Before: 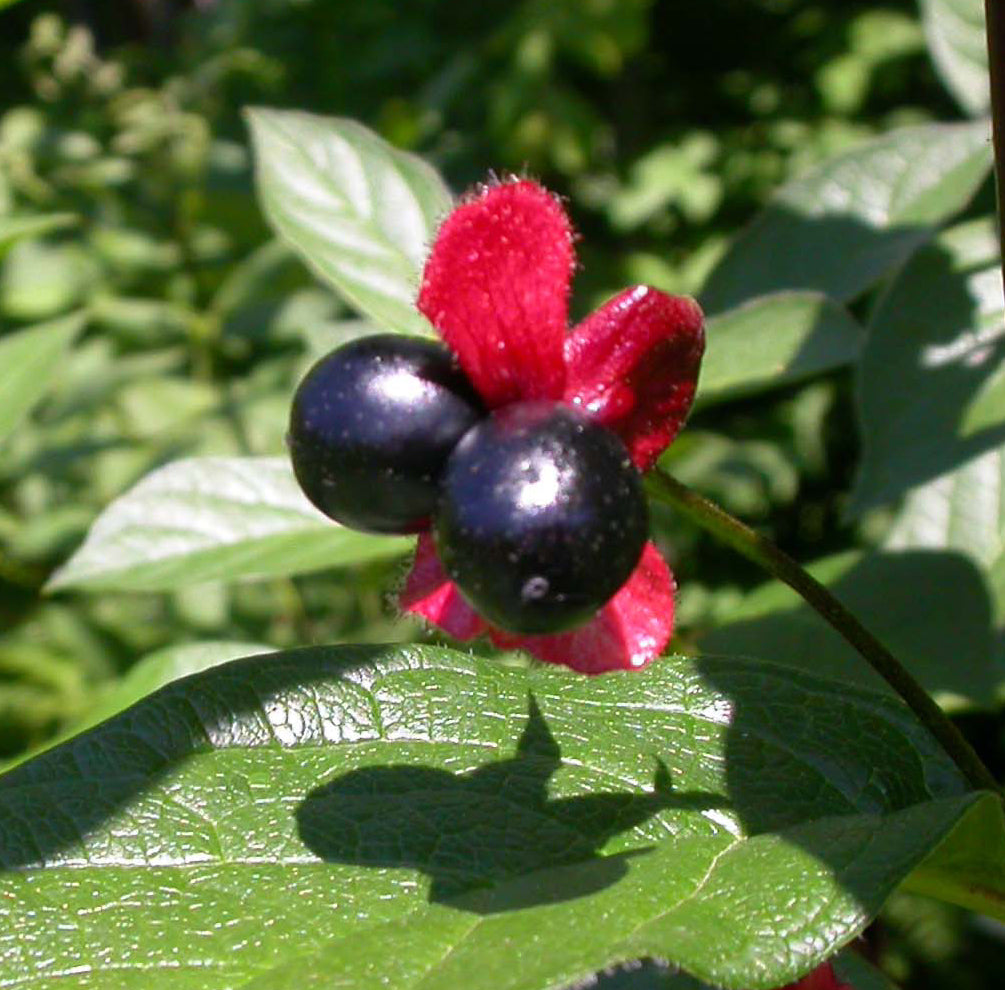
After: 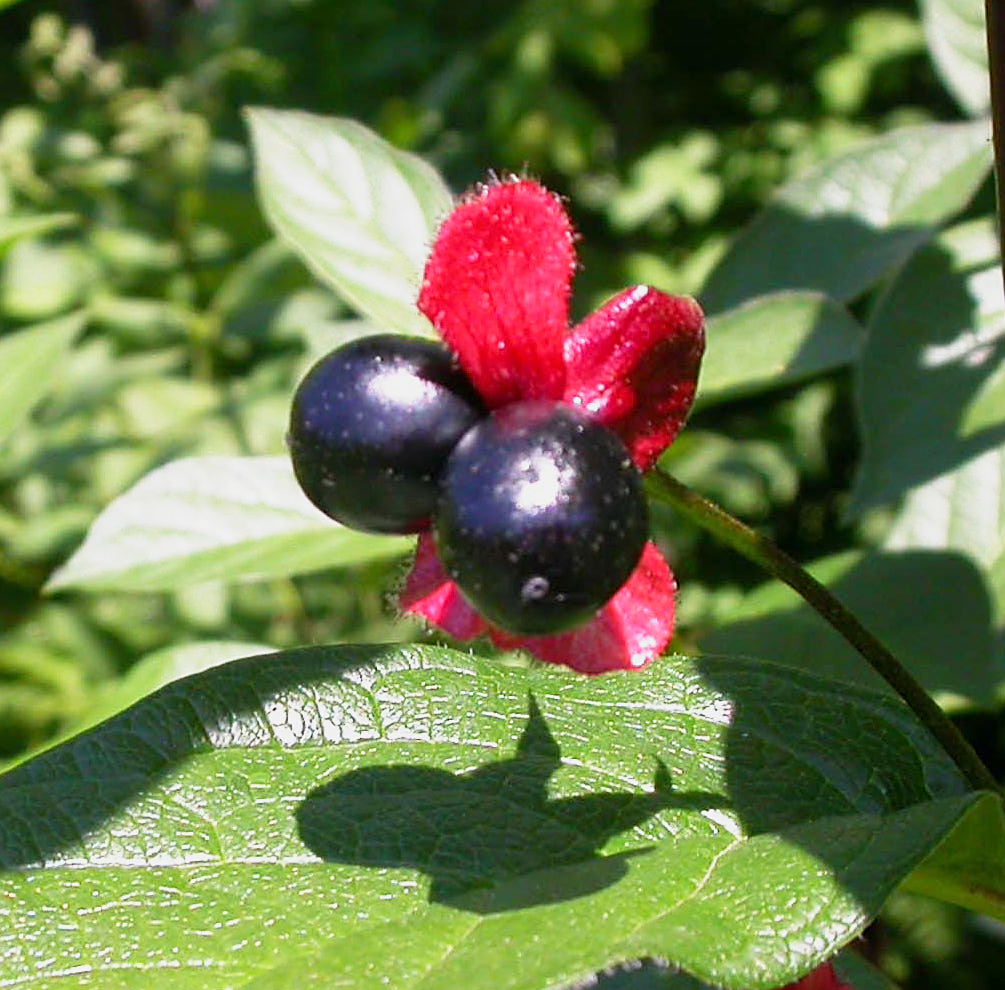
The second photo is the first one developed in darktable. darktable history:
white balance: emerald 1
base curve: curves: ch0 [(0, 0) (0.088, 0.125) (0.176, 0.251) (0.354, 0.501) (0.613, 0.749) (1, 0.877)], preserve colors none
sharpen: on, module defaults
